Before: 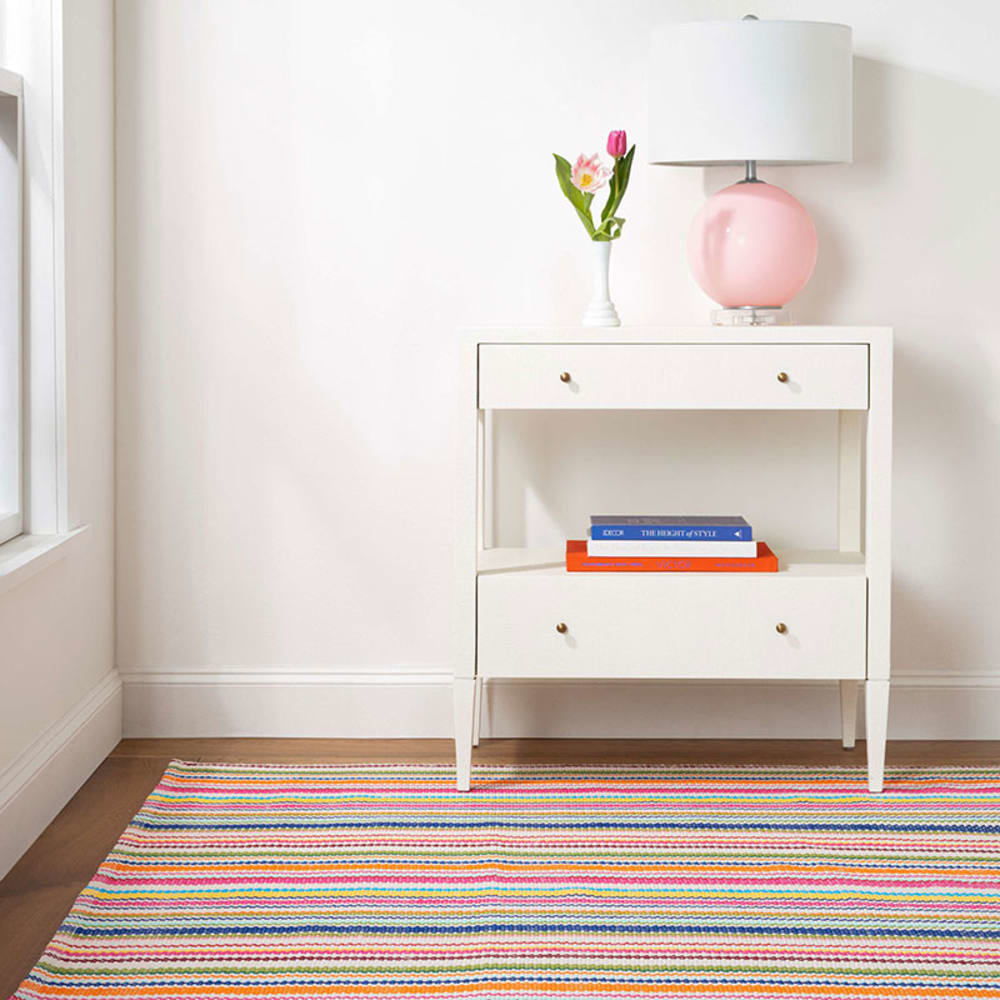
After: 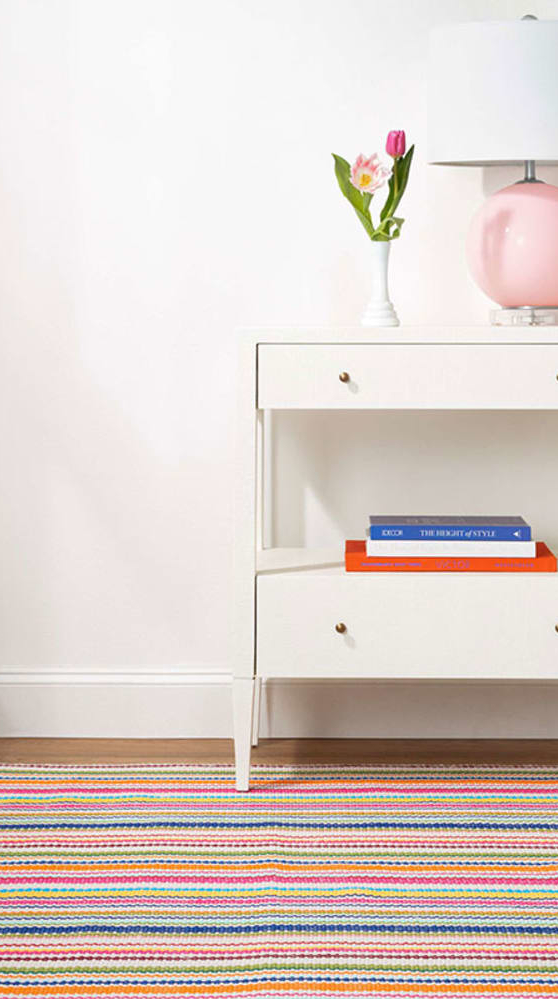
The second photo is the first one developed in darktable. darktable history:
crop: left 22.132%, right 22.056%, bottom 0.006%
local contrast: mode bilateral grid, contrast 15, coarseness 35, detail 105%, midtone range 0.2
